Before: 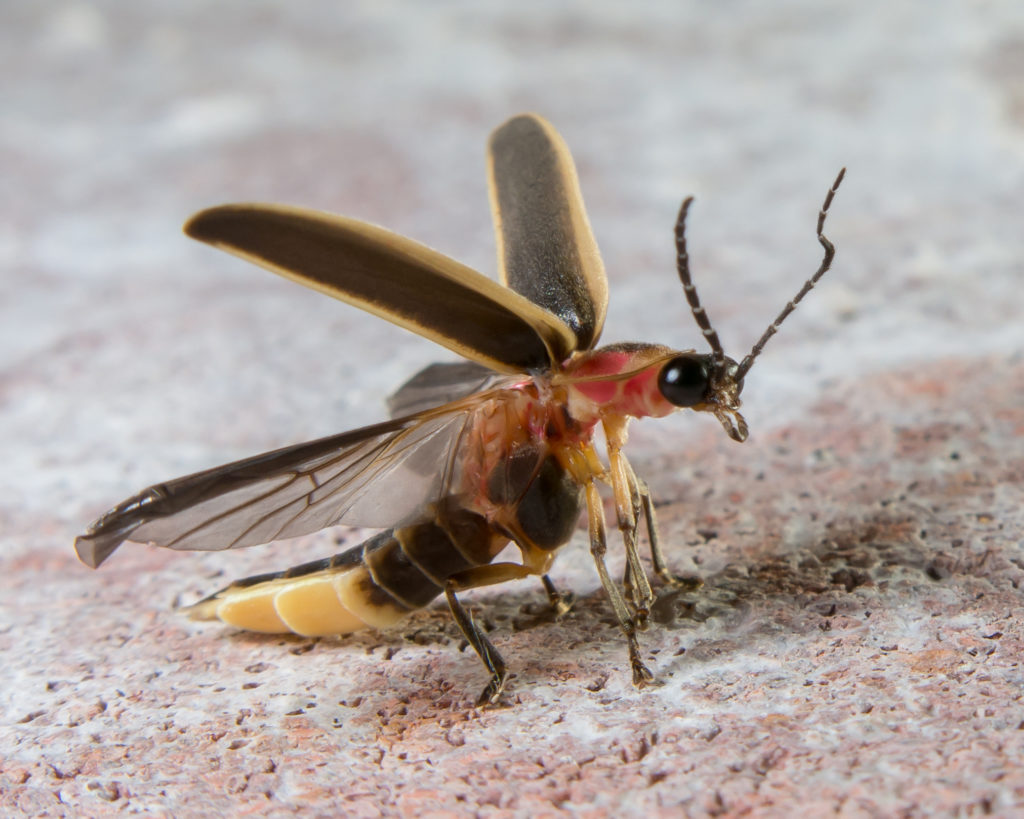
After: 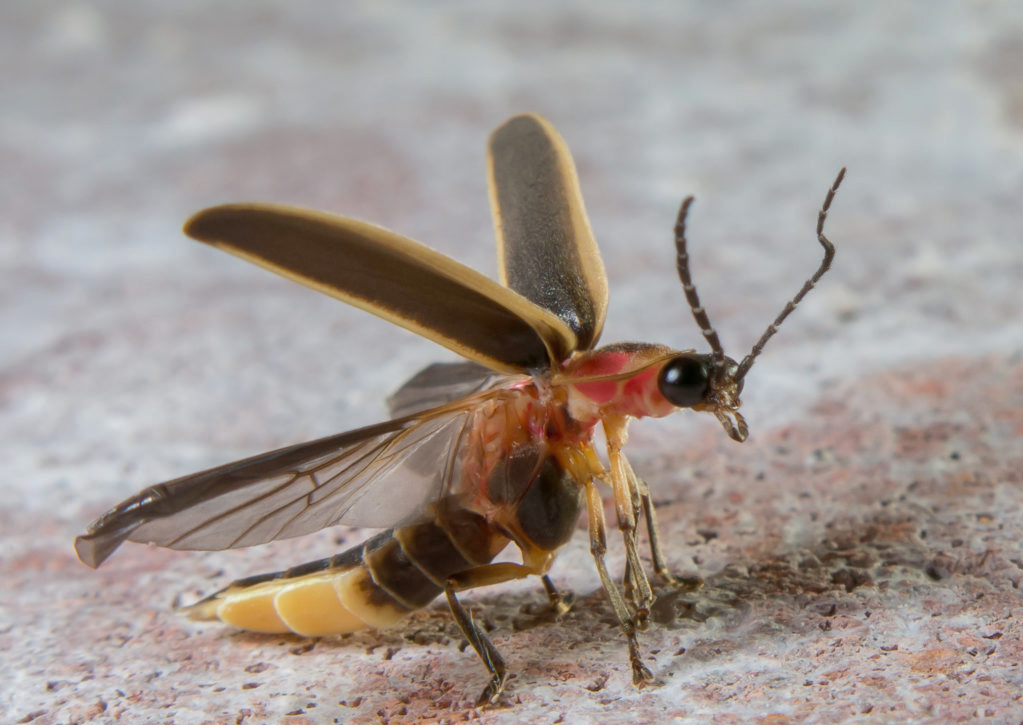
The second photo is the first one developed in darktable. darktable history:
crop and rotate: top 0%, bottom 11.365%
shadows and highlights: on, module defaults
